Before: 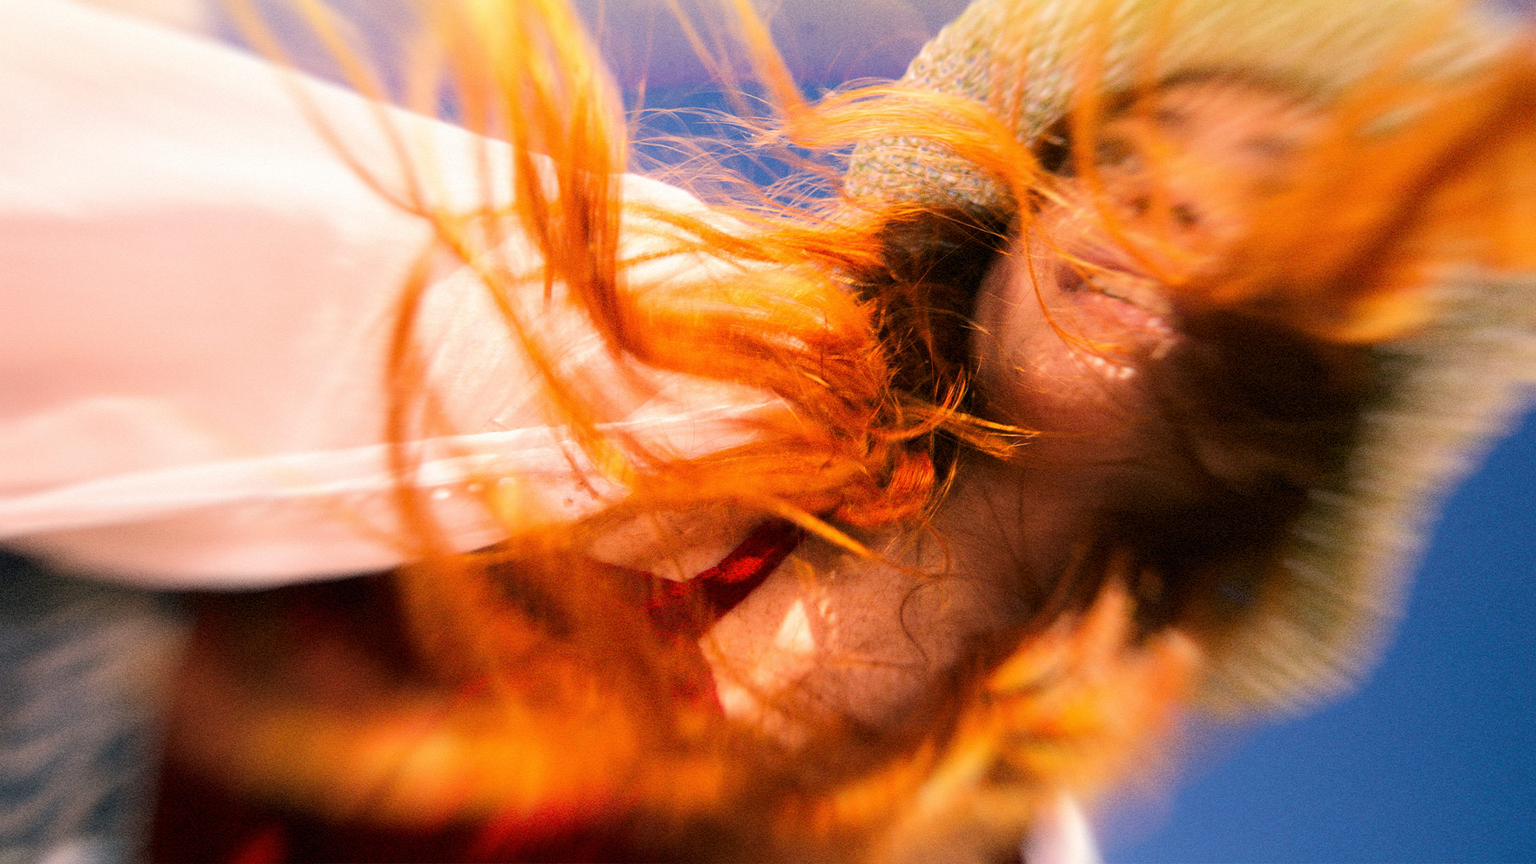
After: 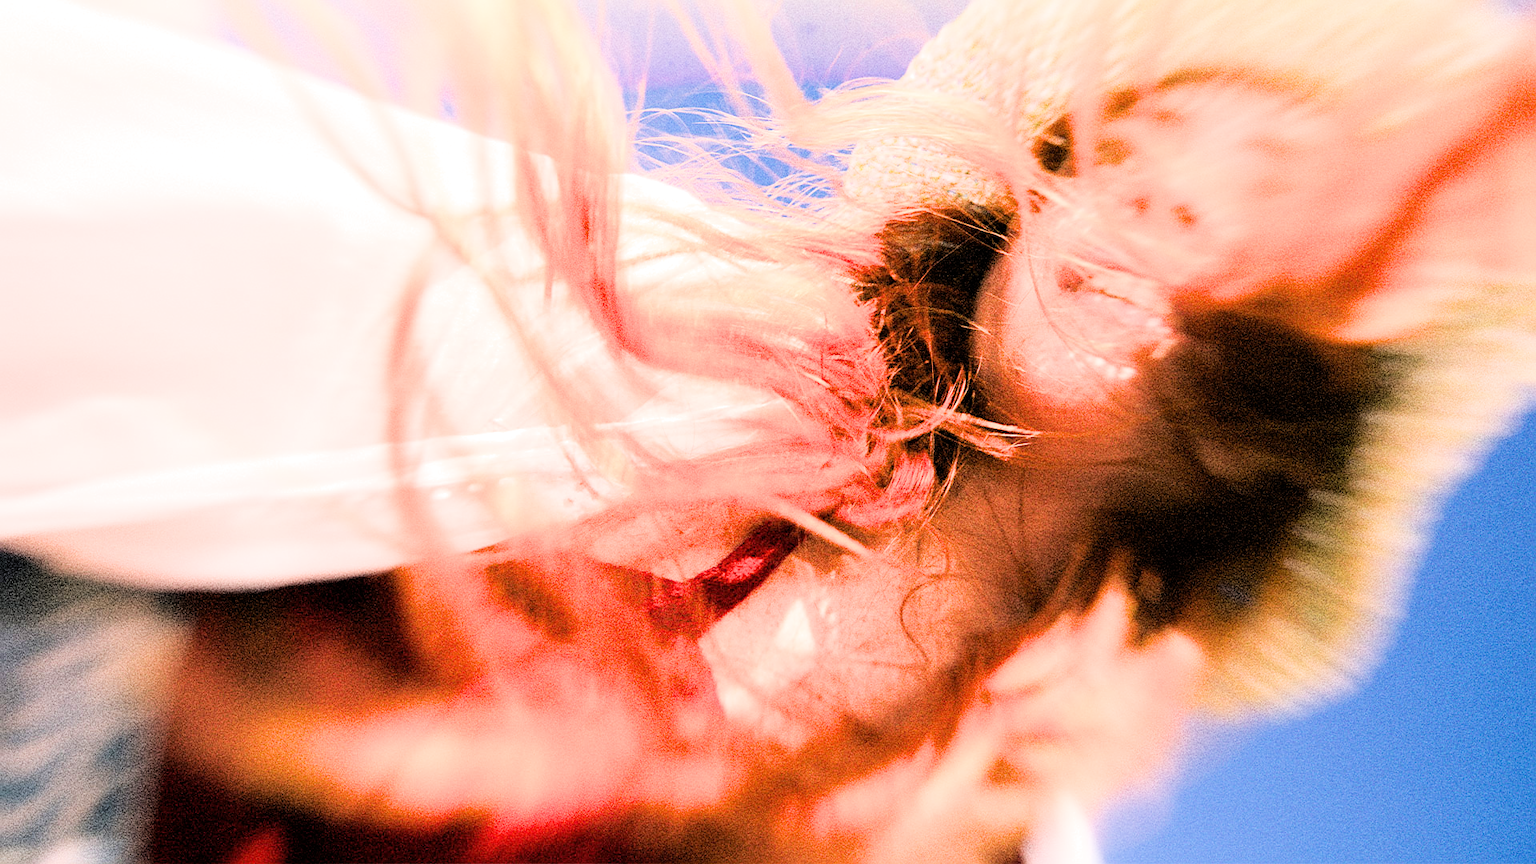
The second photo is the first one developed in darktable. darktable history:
sharpen: on, module defaults
filmic rgb: black relative exposure -5.1 EV, white relative exposure 3.98 EV, hardness 2.89, contrast 1.297, iterations of high-quality reconstruction 0
exposure: black level correction 0, exposure 1.665 EV, compensate highlight preservation false
